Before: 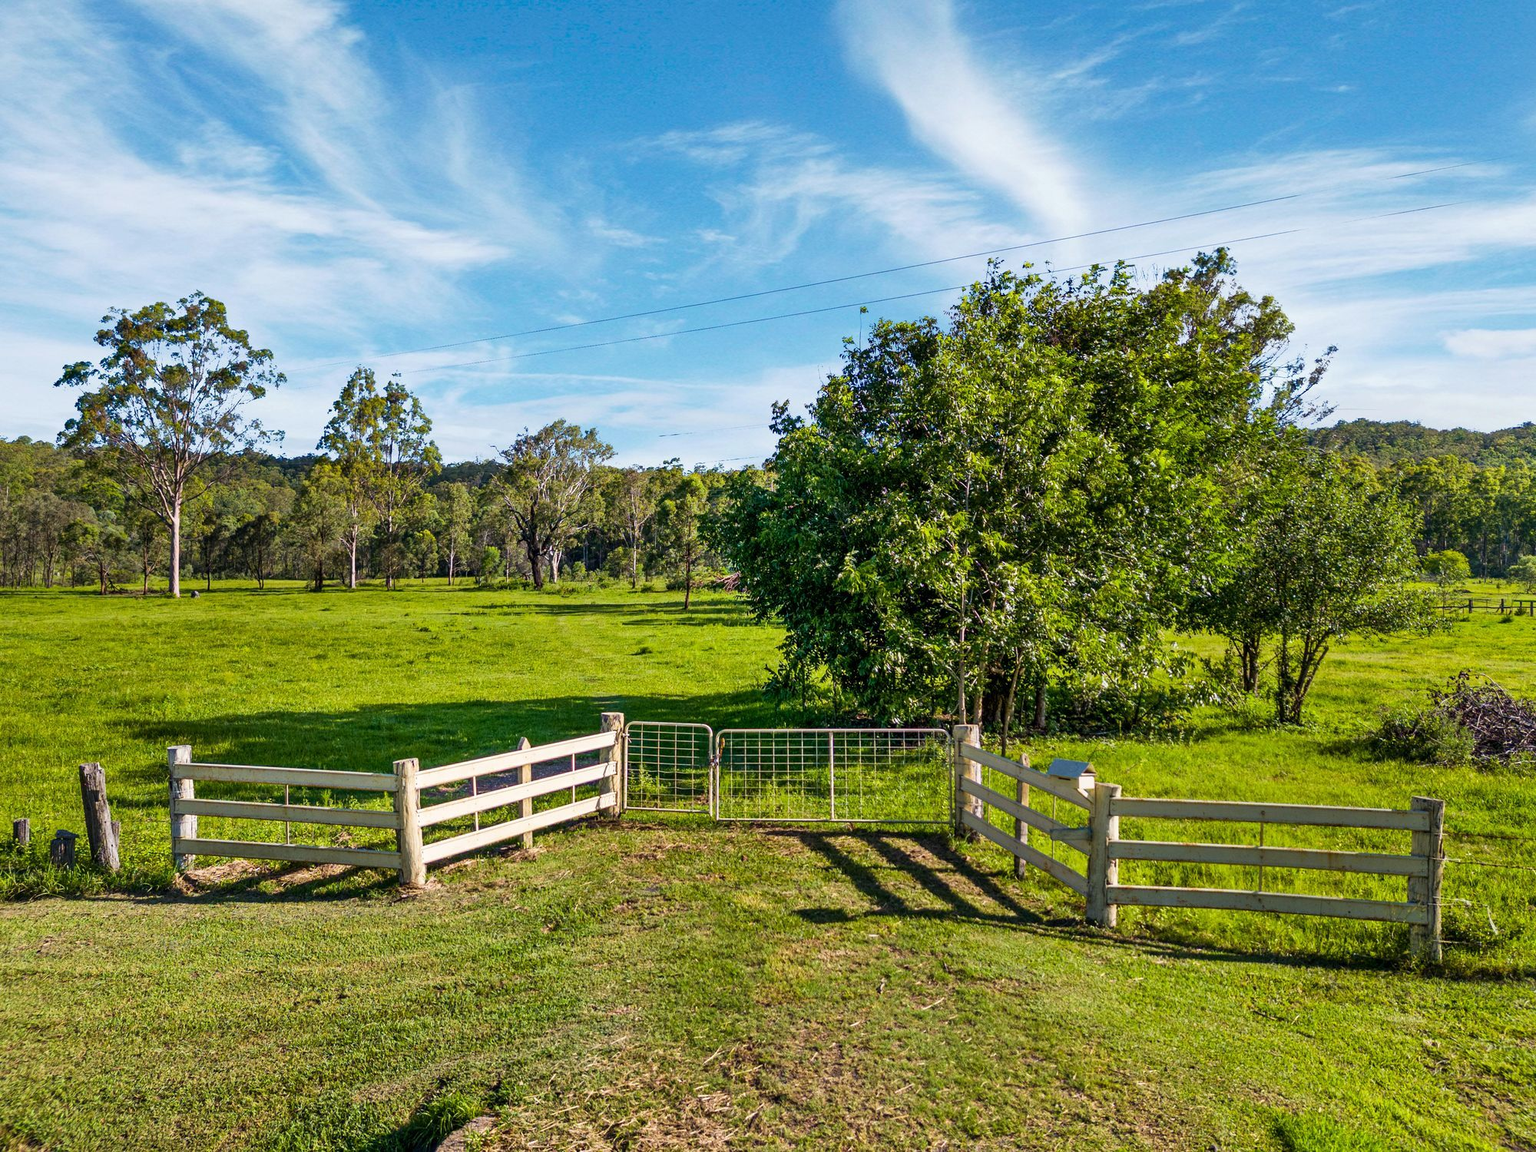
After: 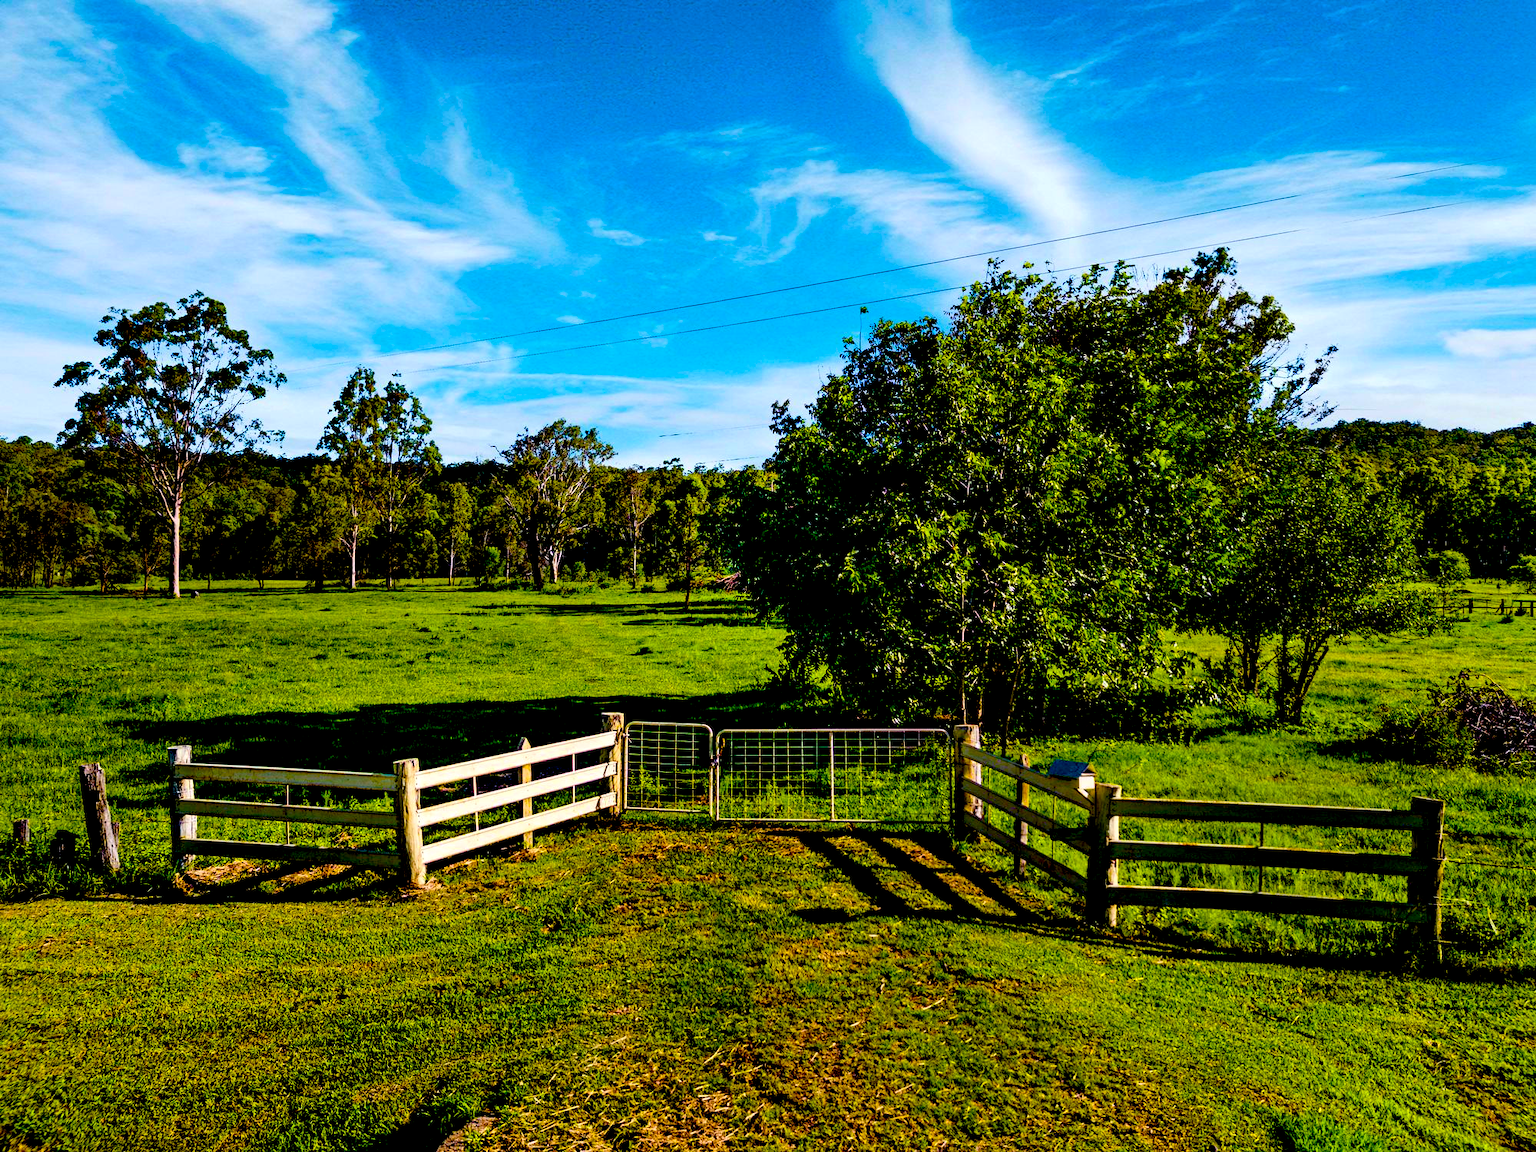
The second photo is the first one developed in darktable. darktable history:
exposure: black level correction 0.099, exposure -0.091 EV, compensate exposure bias true, compensate highlight preservation false
color balance rgb: shadows lift › luminance -9.885%, linear chroma grading › global chroma 0.987%, perceptual saturation grading › global saturation 25.096%, global vibrance 30.314%, contrast 10.261%
color zones: curves: ch0 [(0, 0.559) (0.153, 0.551) (0.229, 0.5) (0.429, 0.5) (0.571, 0.5) (0.714, 0.5) (0.857, 0.5) (1, 0.559)]; ch1 [(0, 0.417) (0.112, 0.336) (0.213, 0.26) (0.429, 0.34) (0.571, 0.35) (0.683, 0.331) (0.857, 0.344) (1, 0.417)], mix -131.87%
